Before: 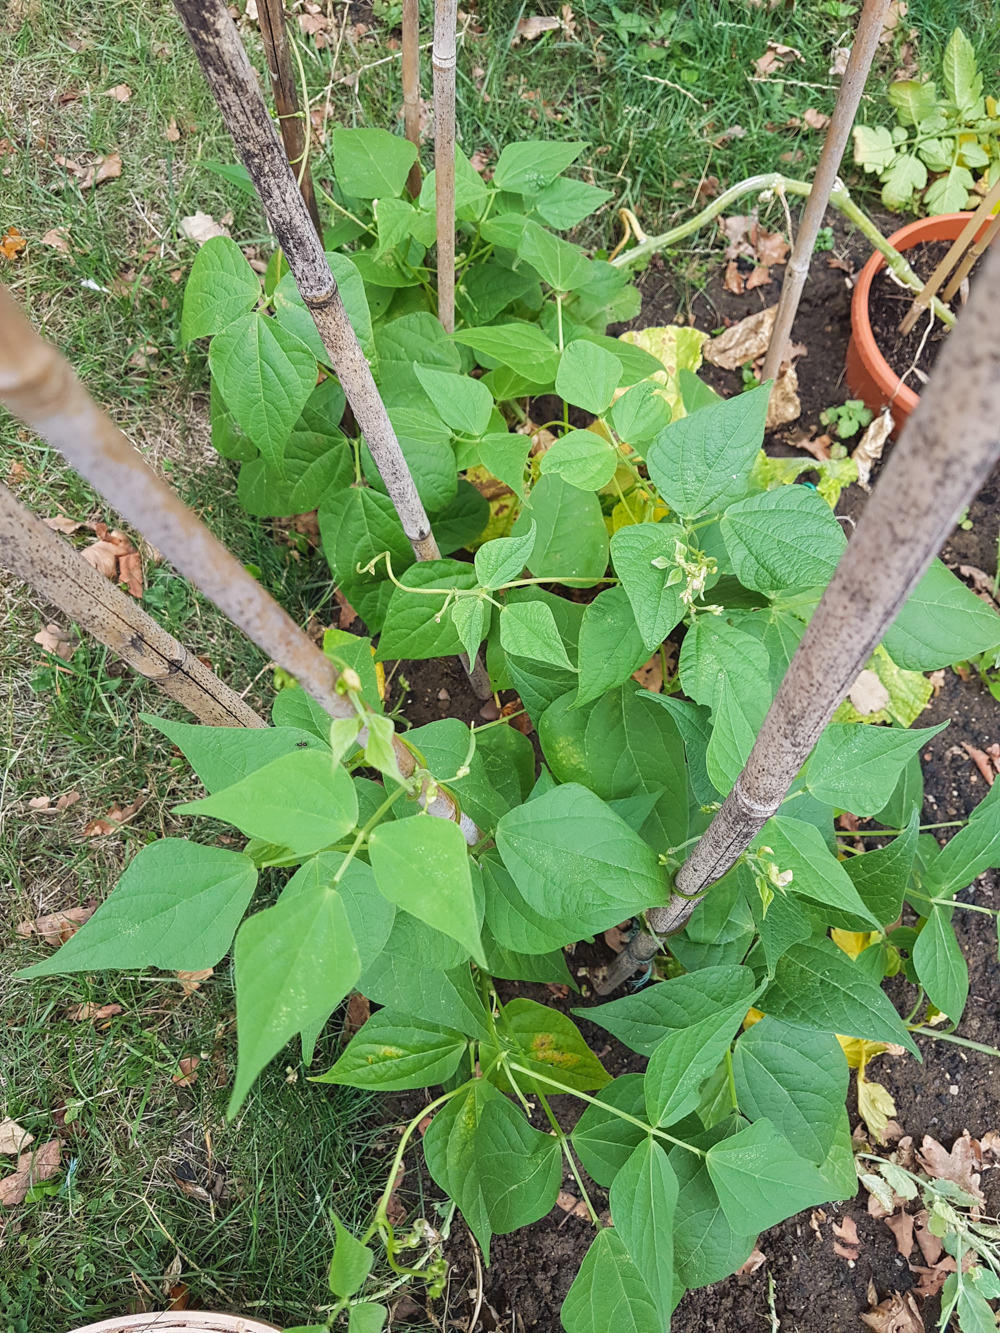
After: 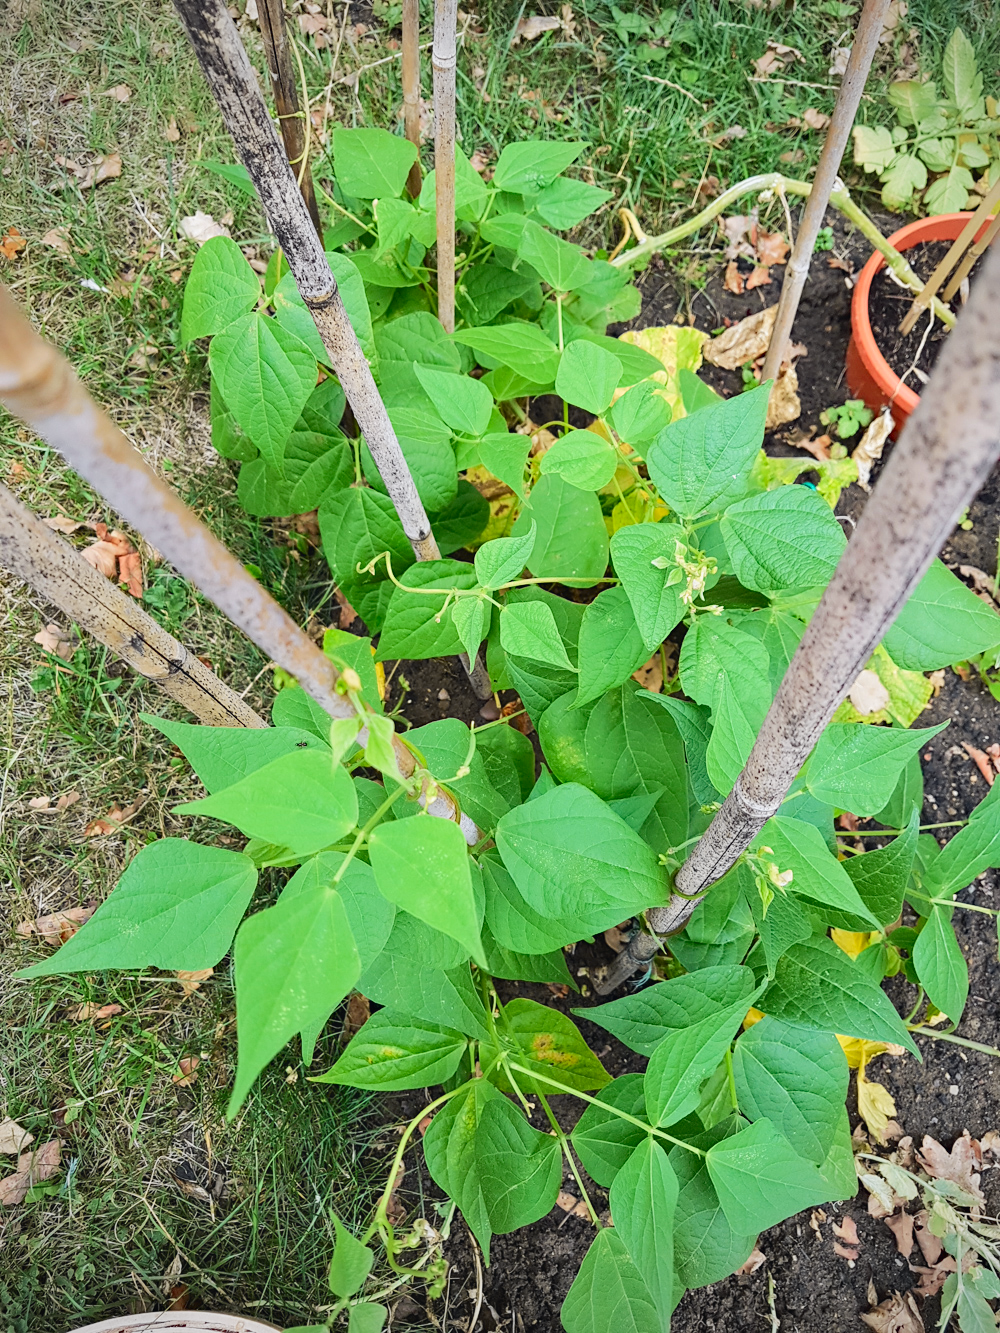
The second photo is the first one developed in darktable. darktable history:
exposure: exposure 0.127 EV, compensate highlight preservation false
tone curve: curves: ch0 [(0, 0.02) (0.063, 0.058) (0.262, 0.243) (0.447, 0.468) (0.544, 0.596) (0.805, 0.823) (1, 0.952)]; ch1 [(0, 0) (0.339, 0.31) (0.417, 0.401) (0.452, 0.455) (0.482, 0.483) (0.502, 0.499) (0.517, 0.506) (0.55, 0.542) (0.588, 0.604) (0.729, 0.782) (1, 1)]; ch2 [(0, 0) (0.346, 0.34) (0.431, 0.45) (0.485, 0.487) (0.5, 0.496) (0.527, 0.526) (0.56, 0.574) (0.613, 0.642) (0.679, 0.703) (1, 1)], color space Lab, independent channels, preserve colors none
haze removal: compatibility mode true, adaptive false
vignetting: fall-off radius 60.92%
